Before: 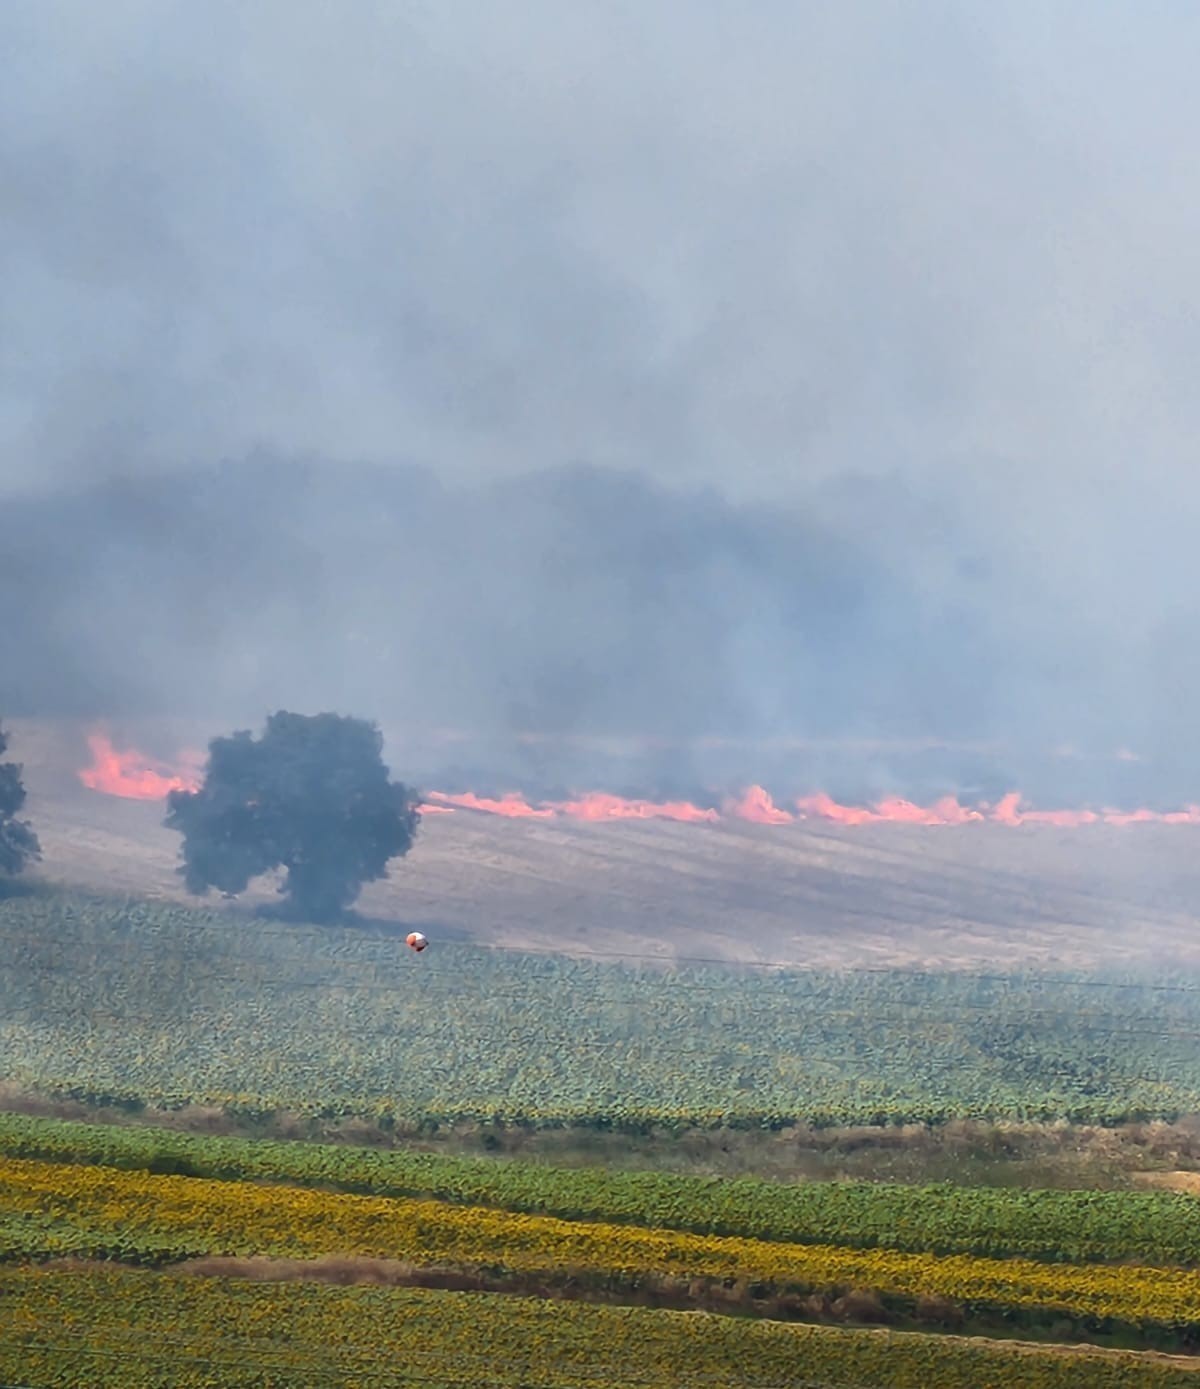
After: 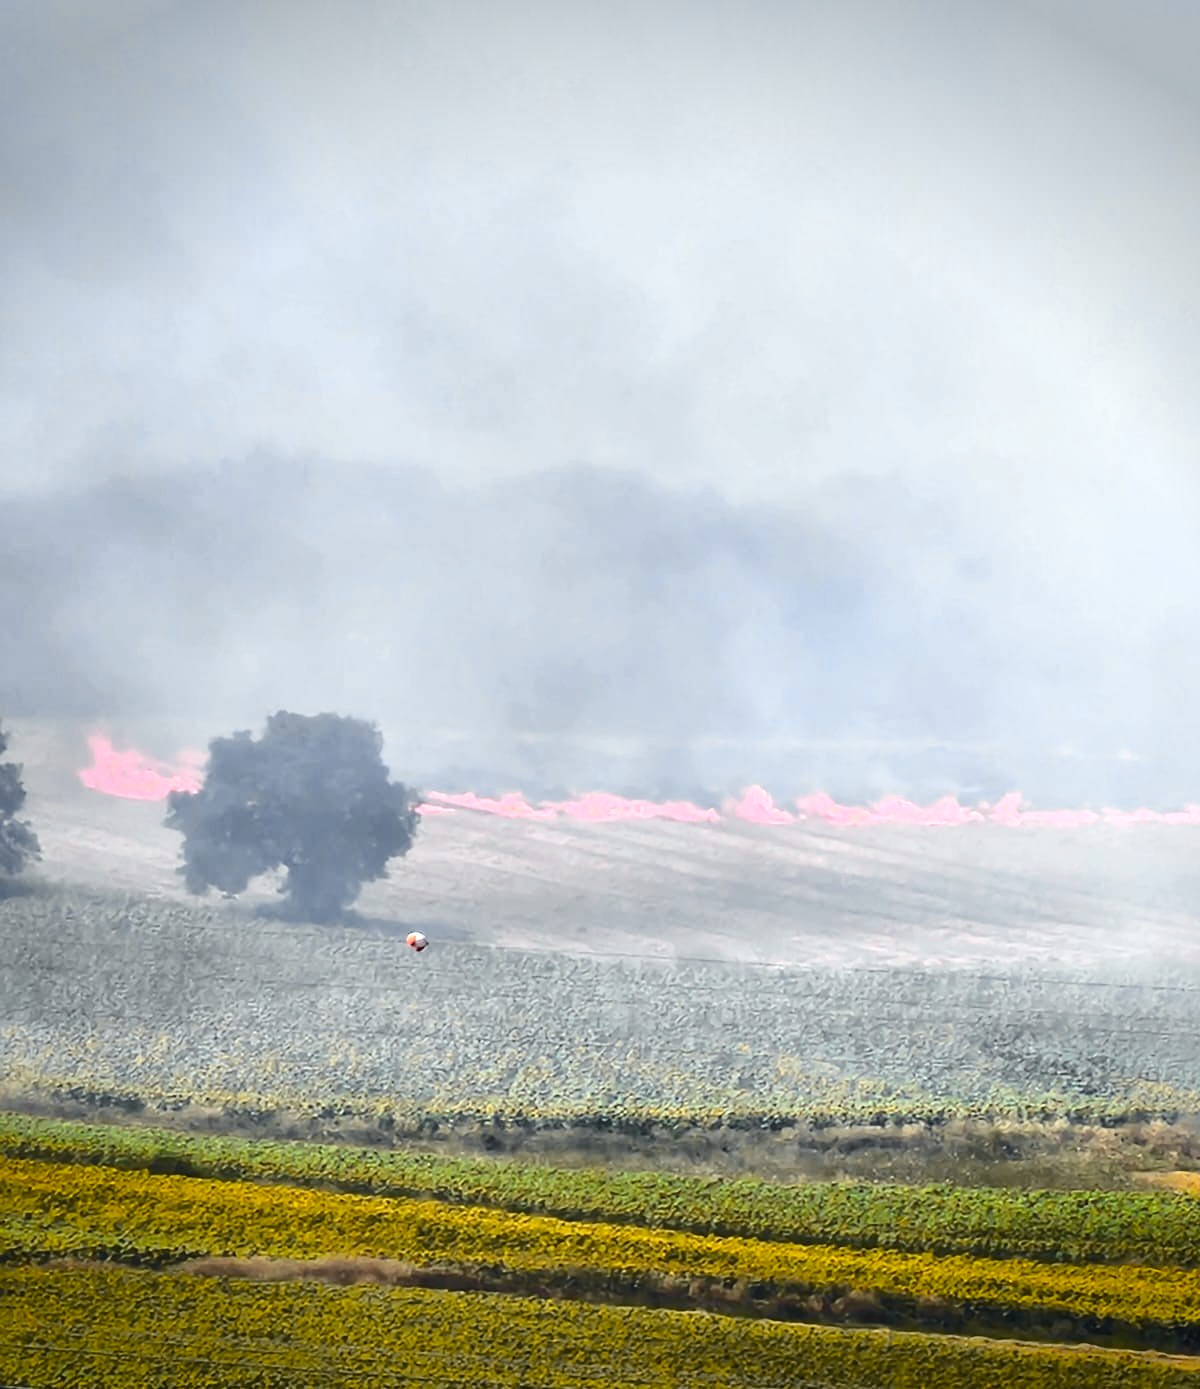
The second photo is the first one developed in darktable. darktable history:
vignetting: fall-off start 88.53%, fall-off radius 44.2%, saturation 0.376, width/height ratio 1.161
tone curve: curves: ch0 [(0, 0.026) (0.058, 0.049) (0.246, 0.214) (0.437, 0.498) (0.55, 0.644) (0.657, 0.767) (0.822, 0.9) (1, 0.961)]; ch1 [(0, 0) (0.346, 0.307) (0.408, 0.369) (0.453, 0.457) (0.476, 0.489) (0.502, 0.493) (0.521, 0.515) (0.537, 0.531) (0.612, 0.641) (0.676, 0.728) (1, 1)]; ch2 [(0, 0) (0.346, 0.34) (0.434, 0.46) (0.485, 0.494) (0.5, 0.494) (0.511, 0.504) (0.537, 0.551) (0.579, 0.599) (0.625, 0.686) (1, 1)], color space Lab, independent channels, preserve colors none
shadows and highlights: radius 110.86, shadows 51.09, white point adjustment 9.16, highlights -4.17, highlights color adjustment 32.2%, soften with gaussian
